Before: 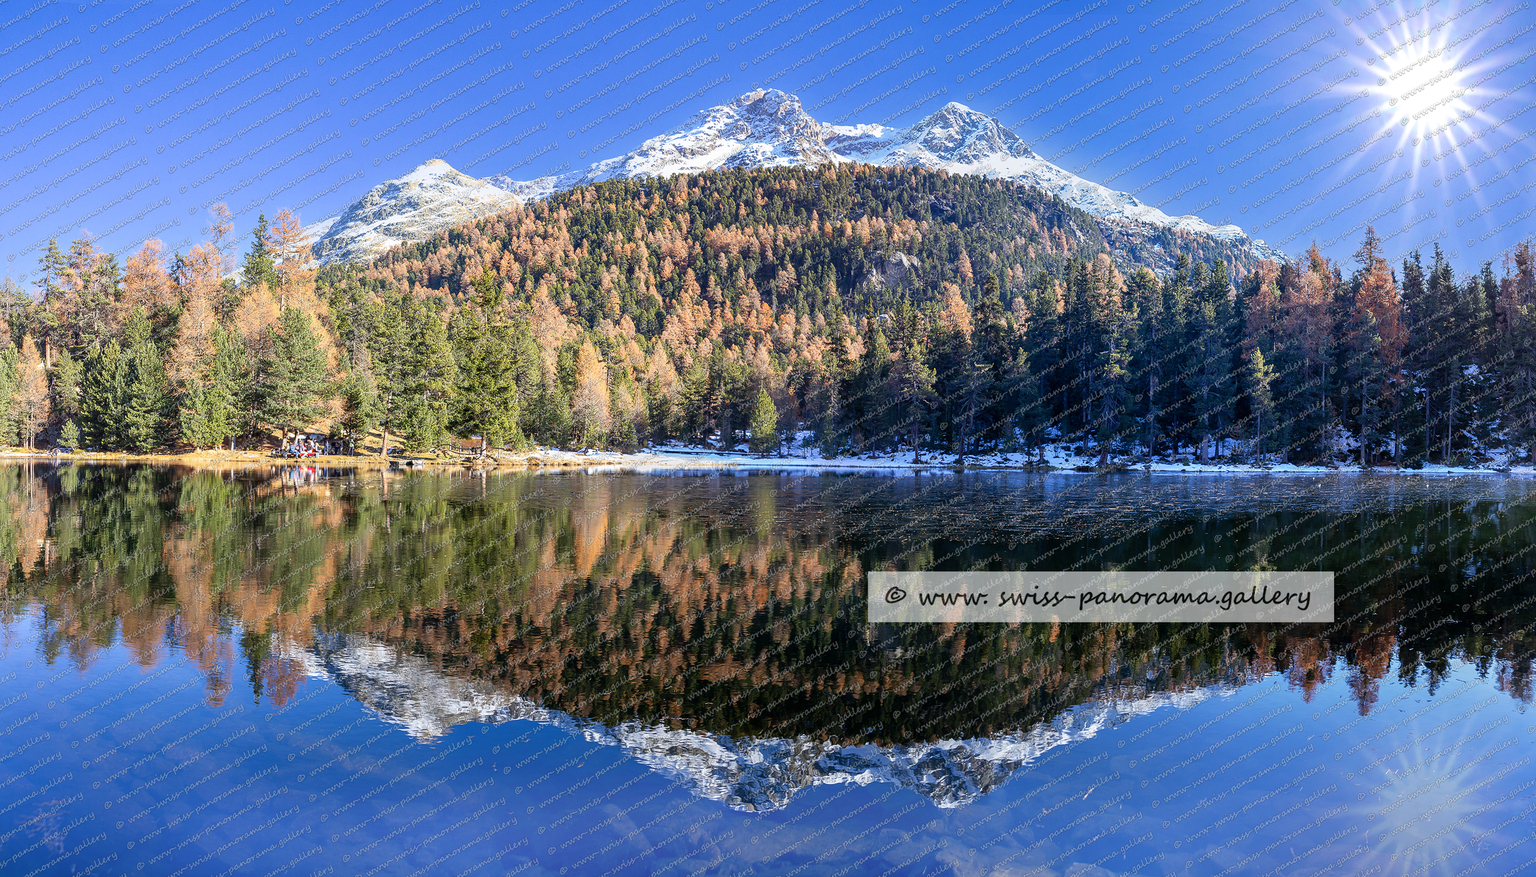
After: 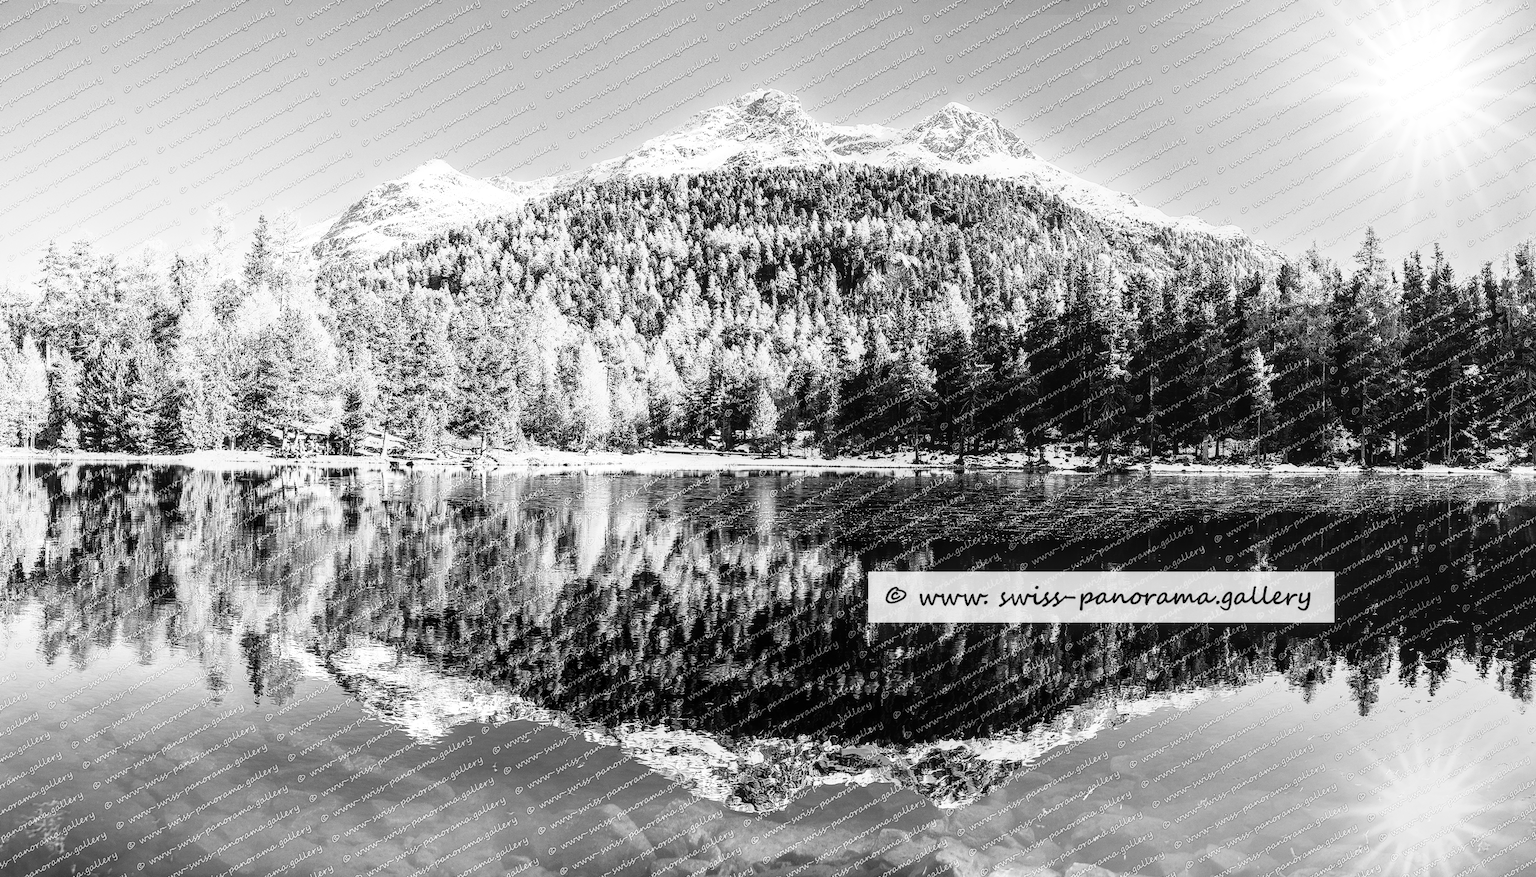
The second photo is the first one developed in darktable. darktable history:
contrast brightness saturation: saturation 0.1
color balance rgb: shadows lift › luminance 0.49%, shadows lift › chroma 6.83%, shadows lift › hue 300.29°, power › hue 208.98°, highlights gain › luminance 20.24%, highlights gain › chroma 2.73%, highlights gain › hue 173.85°, perceptual saturation grading › global saturation 18.05%
rgb curve: curves: ch0 [(0, 0) (0.21, 0.15) (0.24, 0.21) (0.5, 0.75) (0.75, 0.96) (0.89, 0.99) (1, 1)]; ch1 [(0, 0.02) (0.21, 0.13) (0.25, 0.2) (0.5, 0.67) (0.75, 0.9) (0.89, 0.97) (1, 1)]; ch2 [(0, 0.02) (0.21, 0.13) (0.25, 0.2) (0.5, 0.67) (0.75, 0.9) (0.89, 0.97) (1, 1)], compensate middle gray true
local contrast: on, module defaults
monochrome: on, module defaults
